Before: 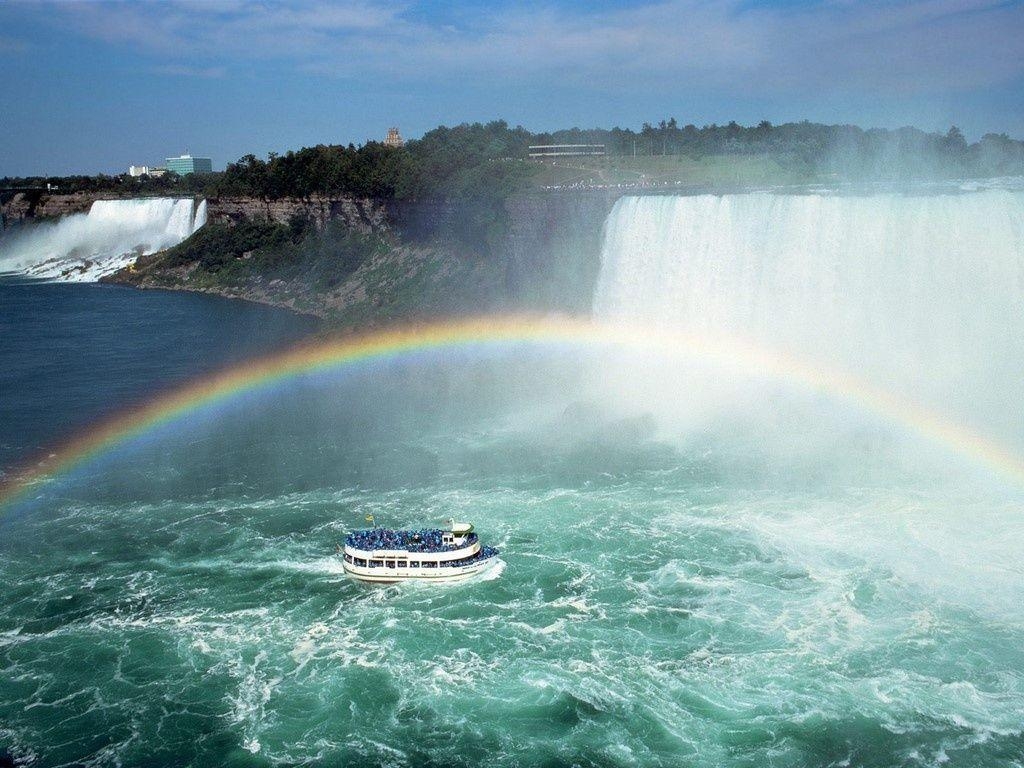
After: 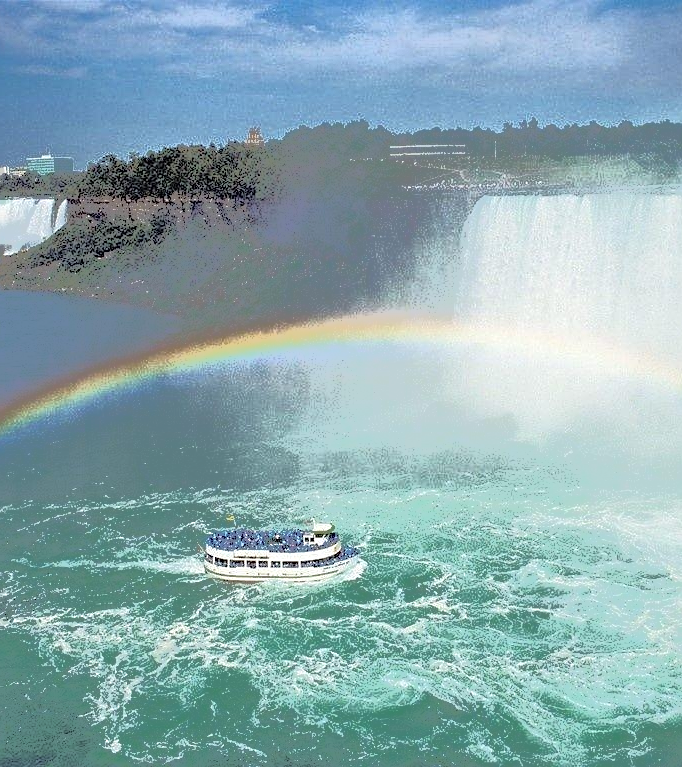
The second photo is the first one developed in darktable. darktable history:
sharpen: on, module defaults
crop and rotate: left 13.602%, right 19.781%
tone curve: curves: ch0 [(0, 0) (0.003, 0.011) (0.011, 0.043) (0.025, 0.133) (0.044, 0.226) (0.069, 0.303) (0.1, 0.371) (0.136, 0.429) (0.177, 0.482) (0.224, 0.516) (0.277, 0.539) (0.335, 0.535) (0.399, 0.517) (0.468, 0.498) (0.543, 0.523) (0.623, 0.655) (0.709, 0.83) (0.801, 0.827) (0.898, 0.89) (1, 1)], color space Lab, independent channels, preserve colors none
